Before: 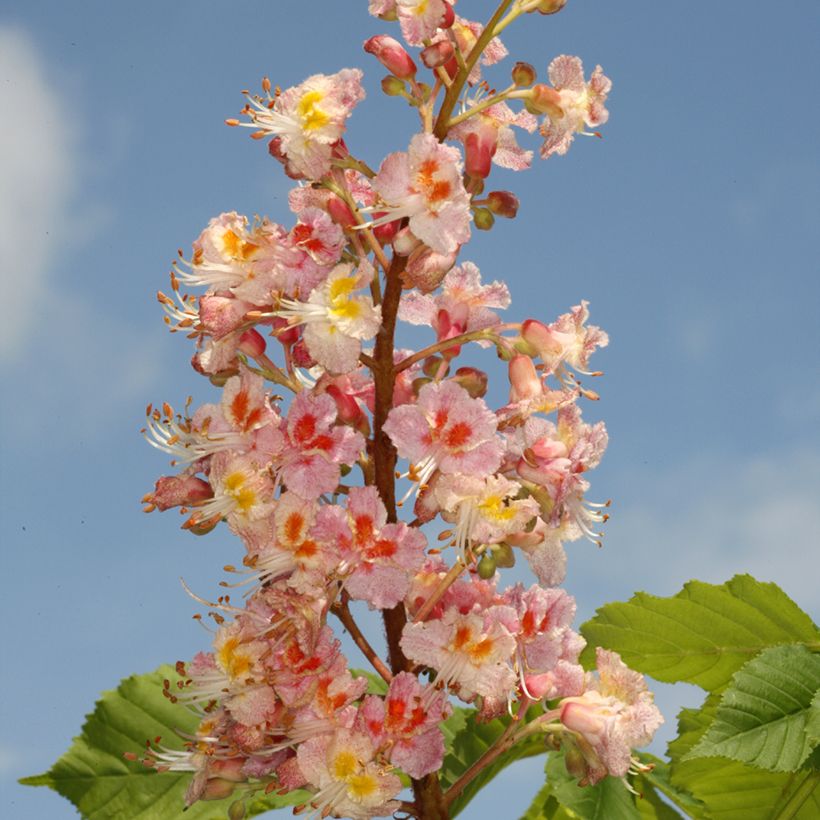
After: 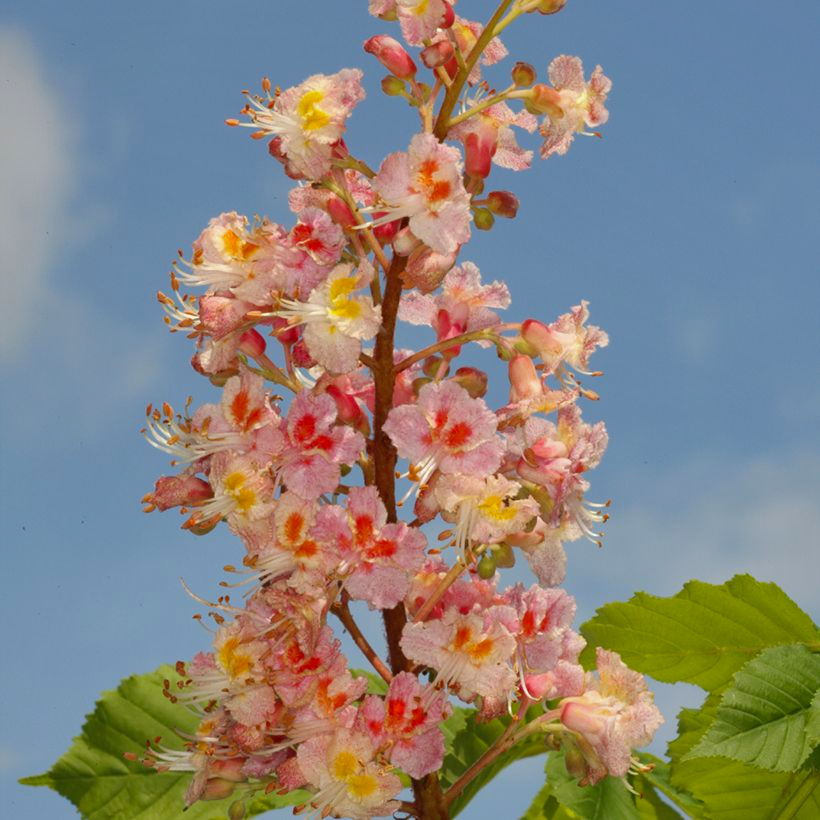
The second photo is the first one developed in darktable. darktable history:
contrast brightness saturation: saturation 0.1
shadows and highlights: shadows 25, highlights -70
